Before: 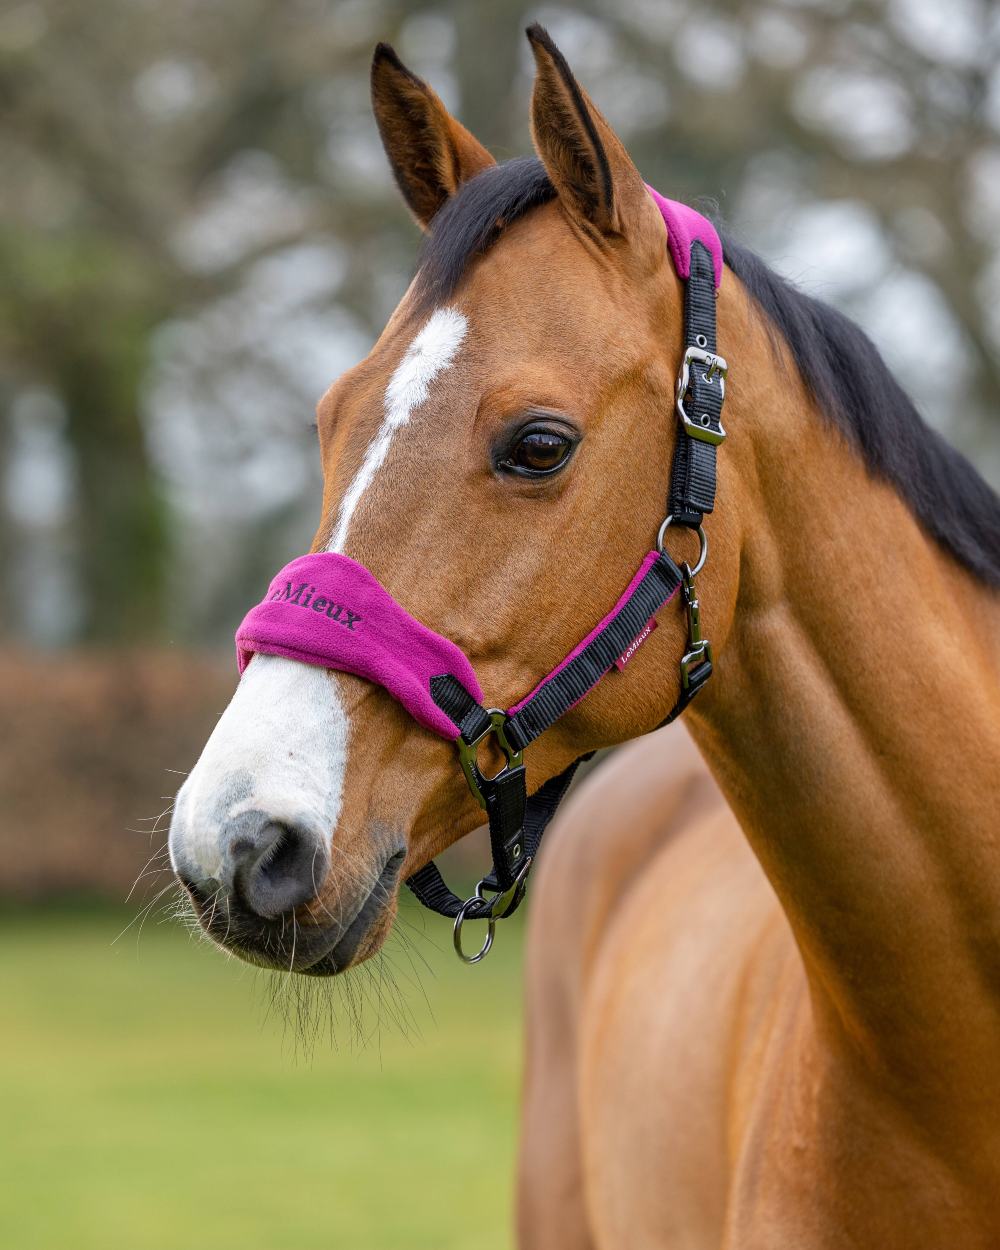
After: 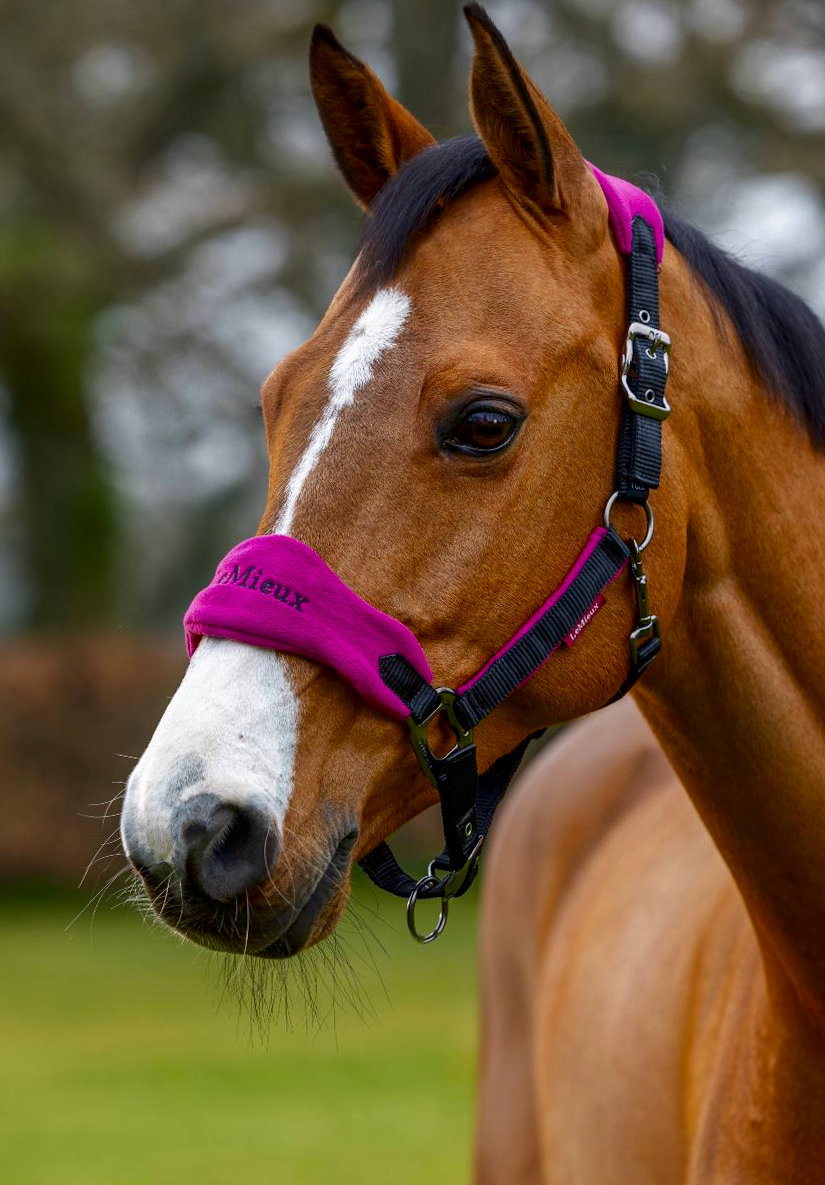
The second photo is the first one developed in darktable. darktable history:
contrast brightness saturation: brightness -0.25, saturation 0.2
crop and rotate: angle 1°, left 4.281%, top 0.642%, right 11.383%, bottom 2.486%
